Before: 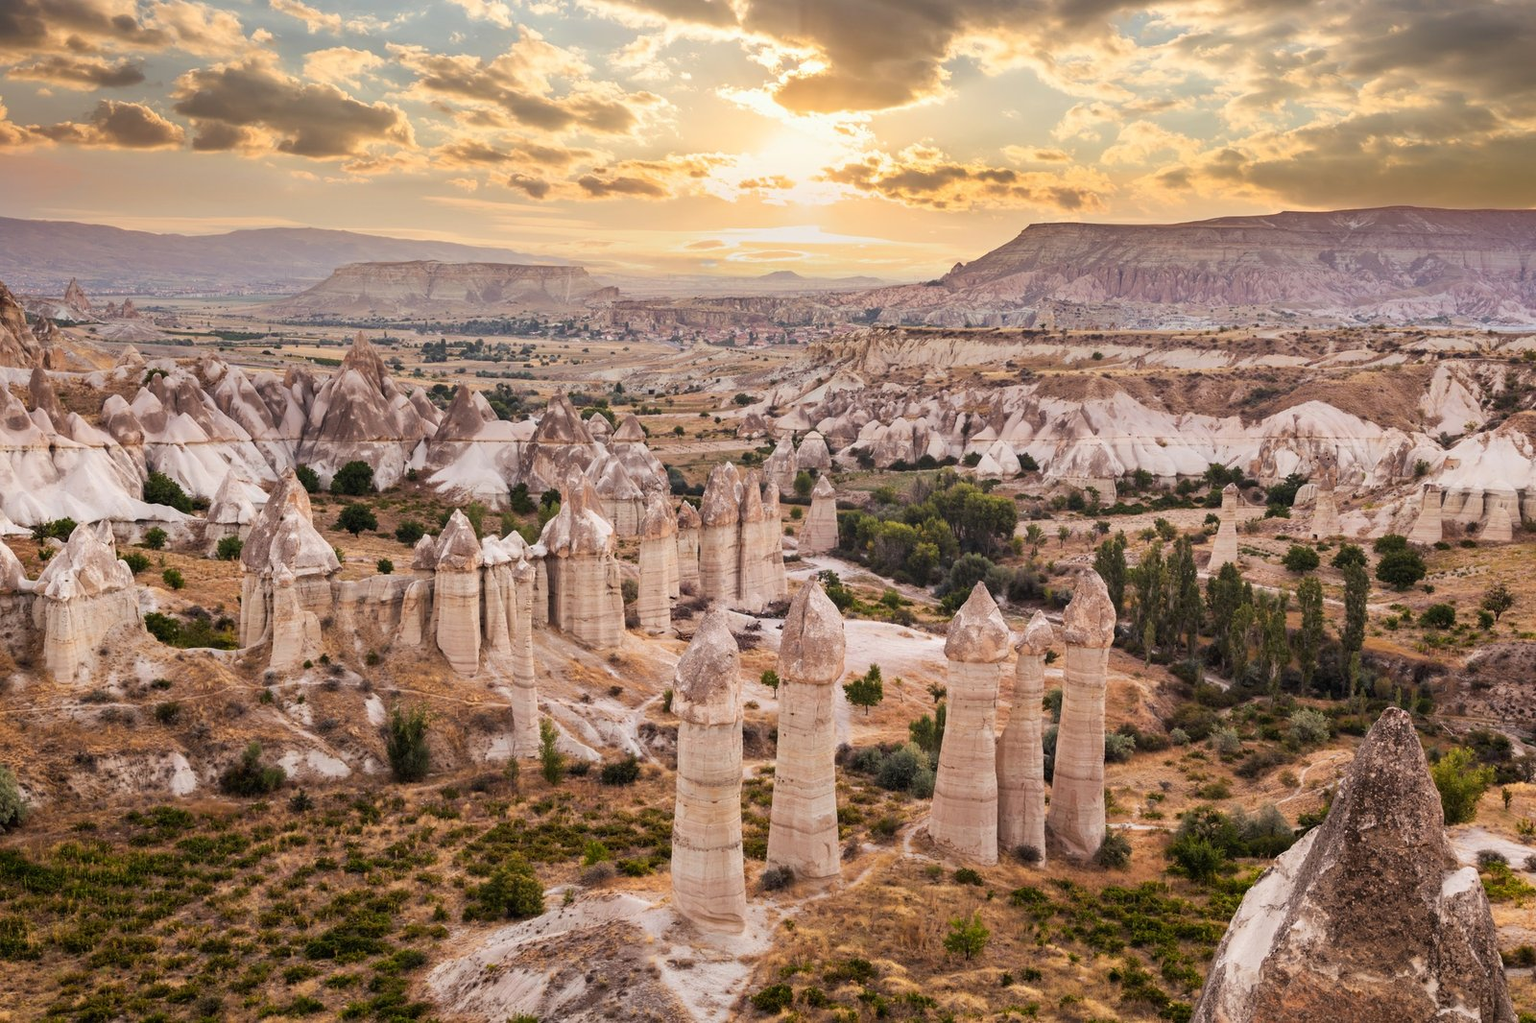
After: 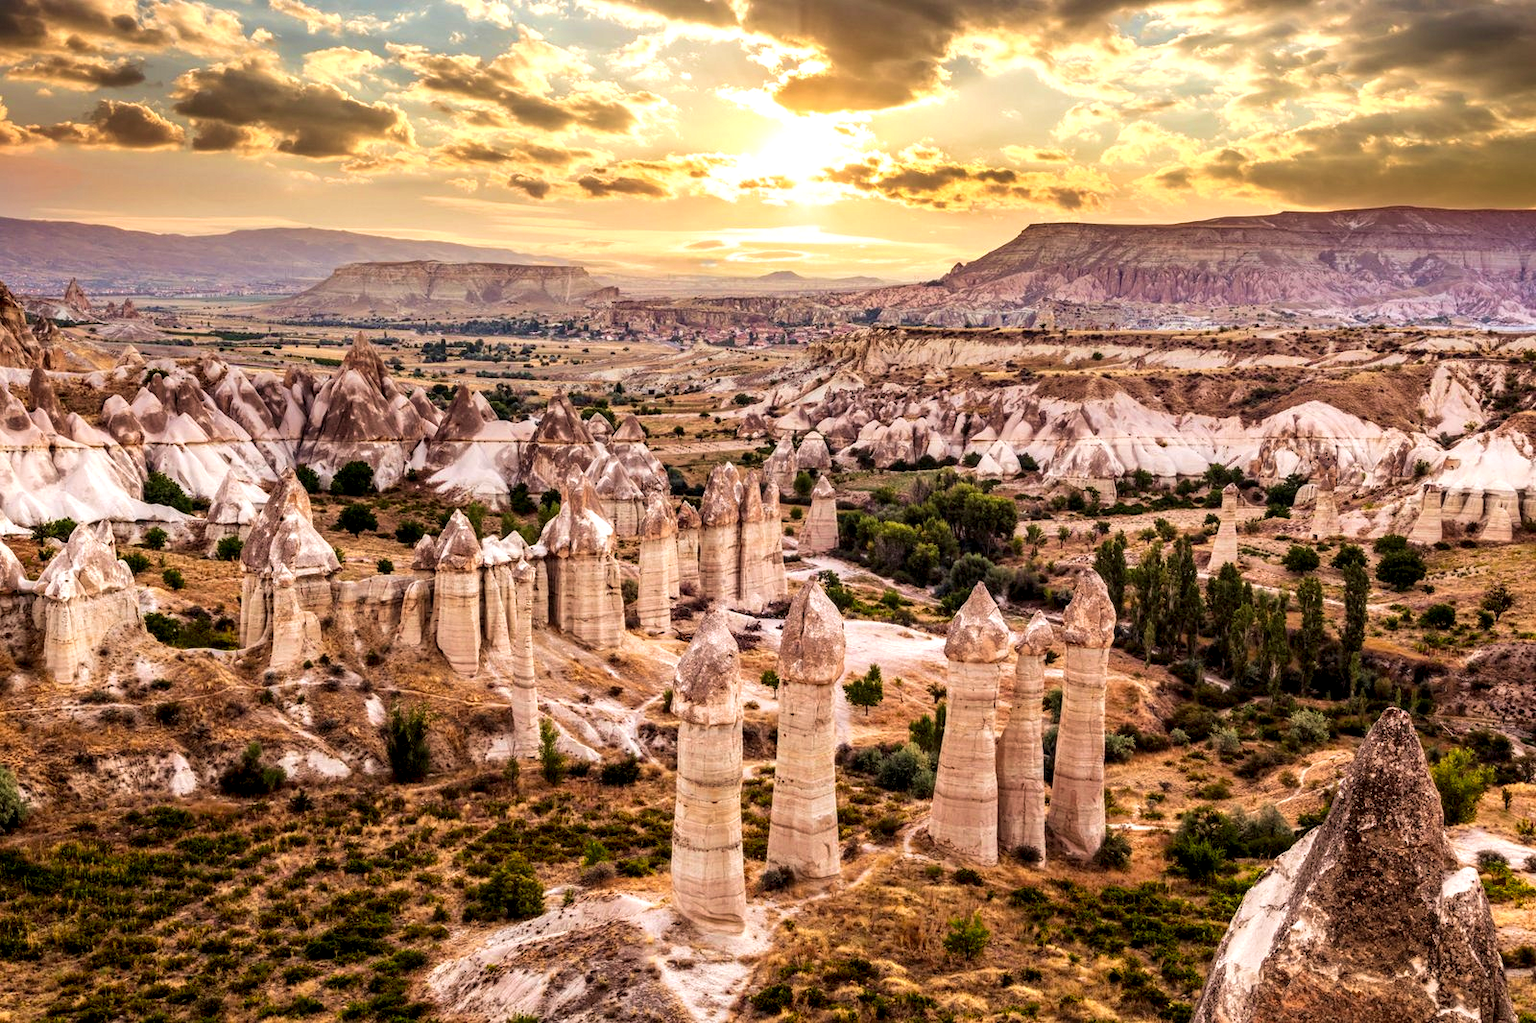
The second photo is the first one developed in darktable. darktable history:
local contrast: highlights 65%, shadows 54%, detail 169%, midtone range 0.514
contrast brightness saturation: brightness -0.02, saturation 0.35
velvia: on, module defaults
